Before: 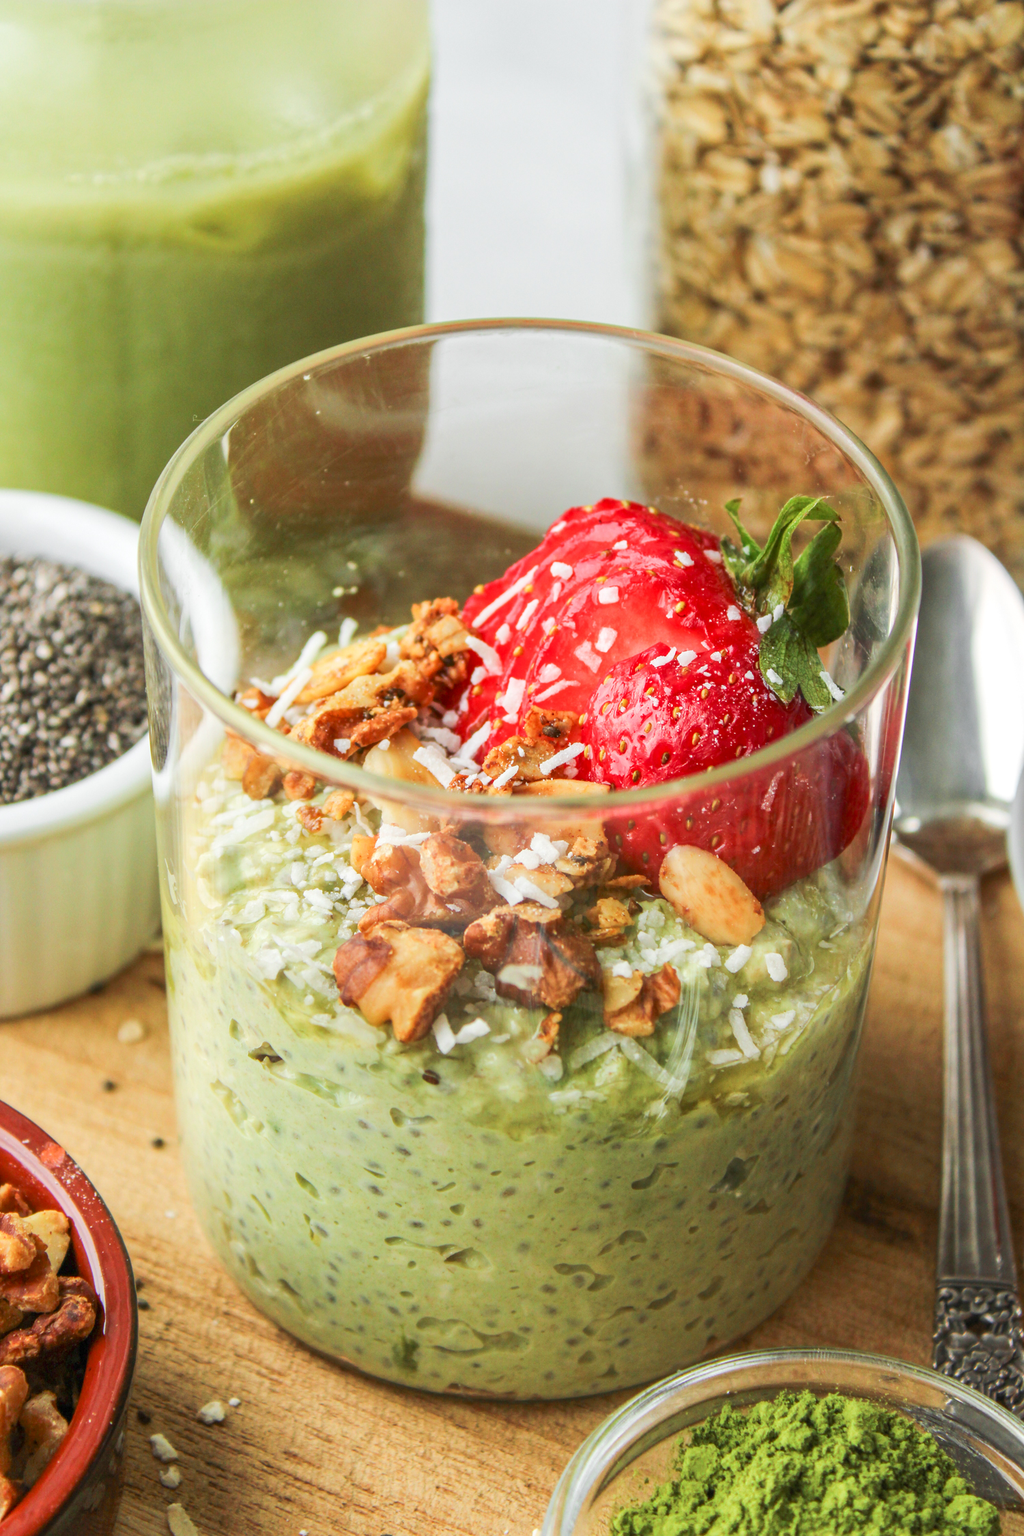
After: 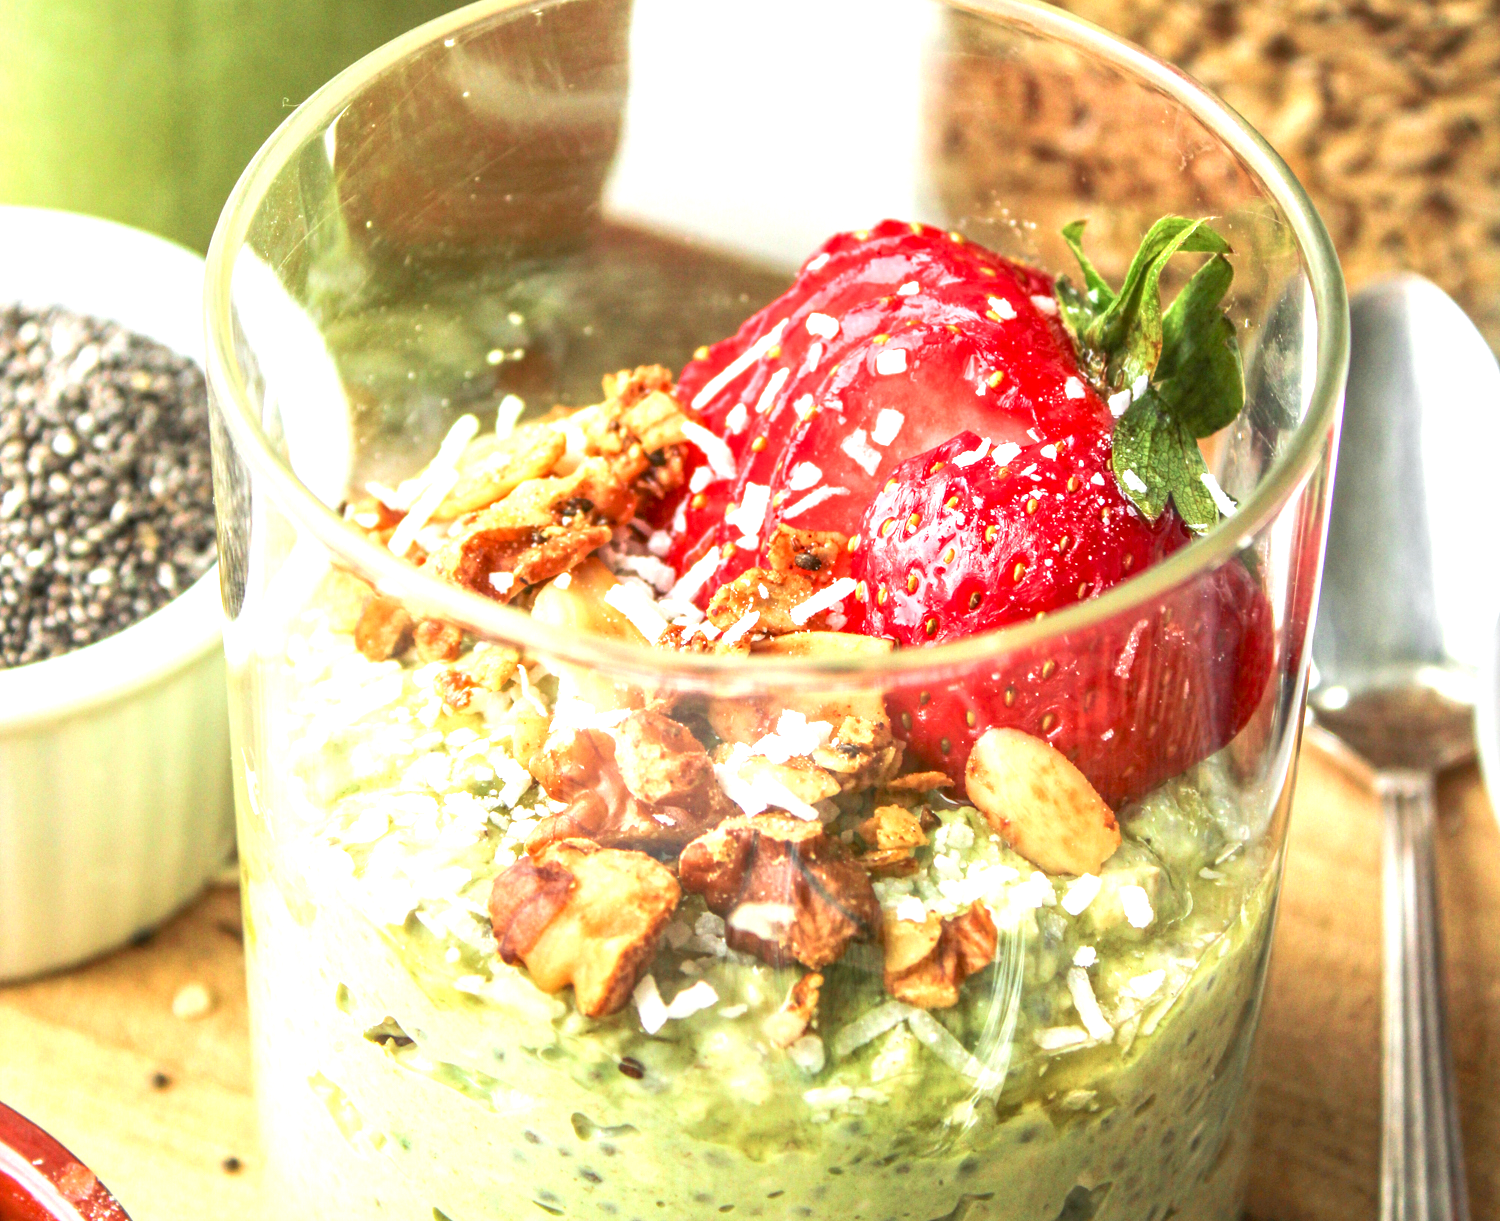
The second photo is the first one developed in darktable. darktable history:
crop and rotate: top 22.684%, bottom 23.039%
exposure: black level correction 0, exposure 0.899 EV, compensate highlight preservation false
local contrast: on, module defaults
